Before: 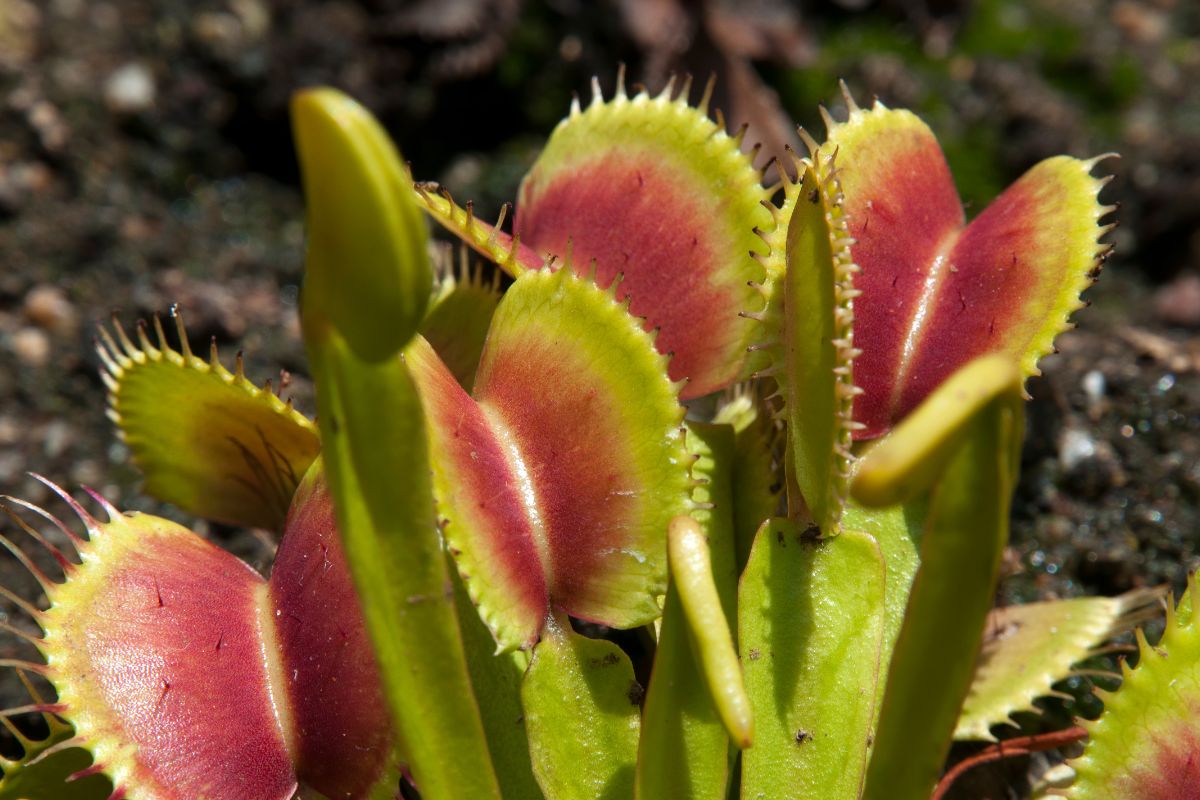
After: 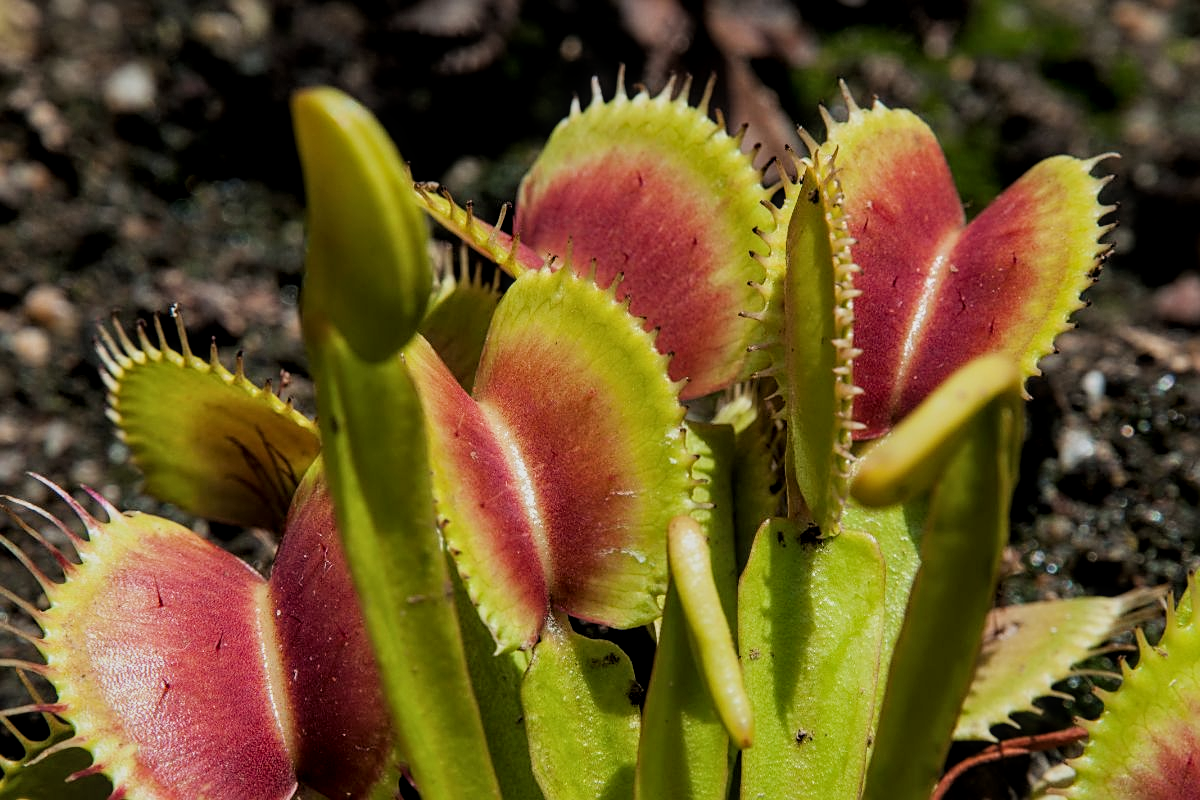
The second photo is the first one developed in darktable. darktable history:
local contrast: on, module defaults
filmic rgb: black relative exposure -7.65 EV, white relative exposure 4.56 EV, hardness 3.61, contrast 1.057
sharpen: on, module defaults
